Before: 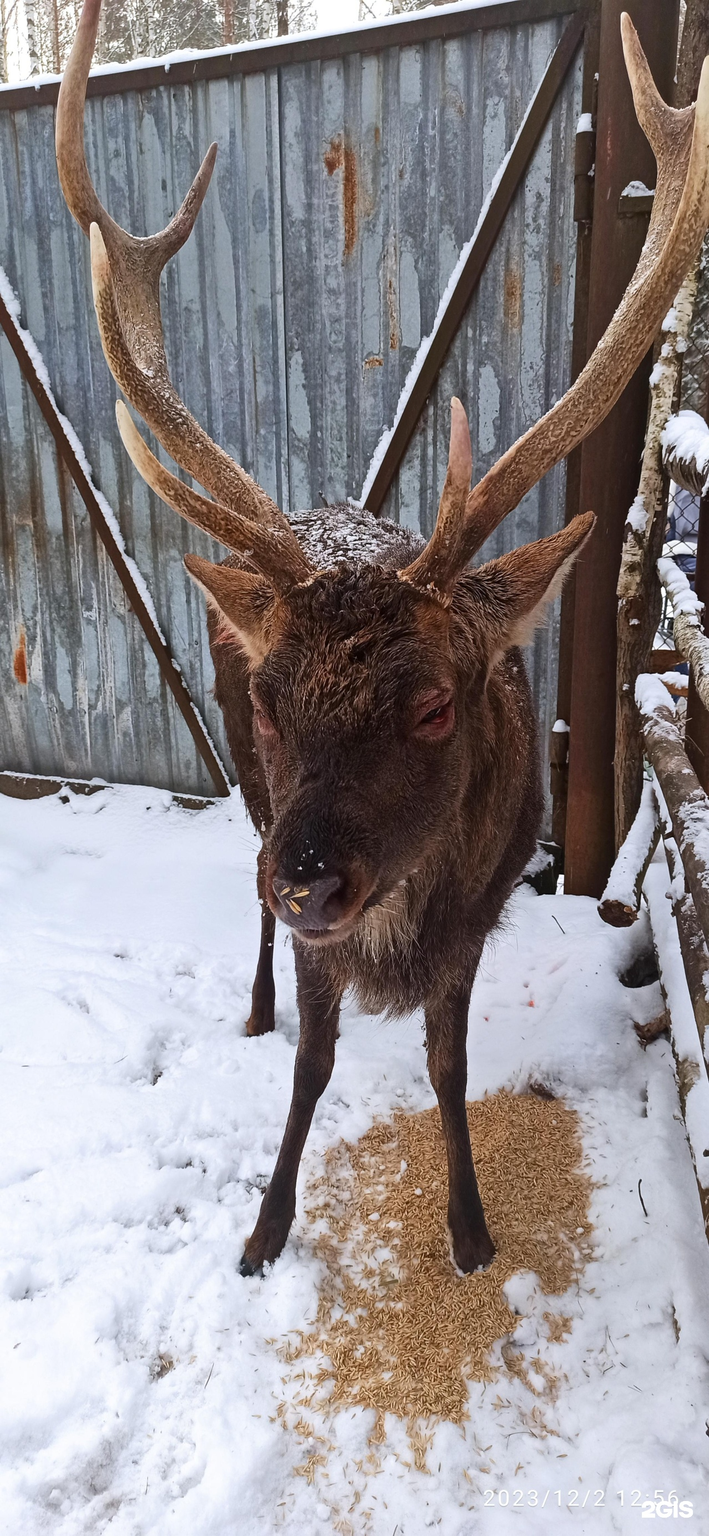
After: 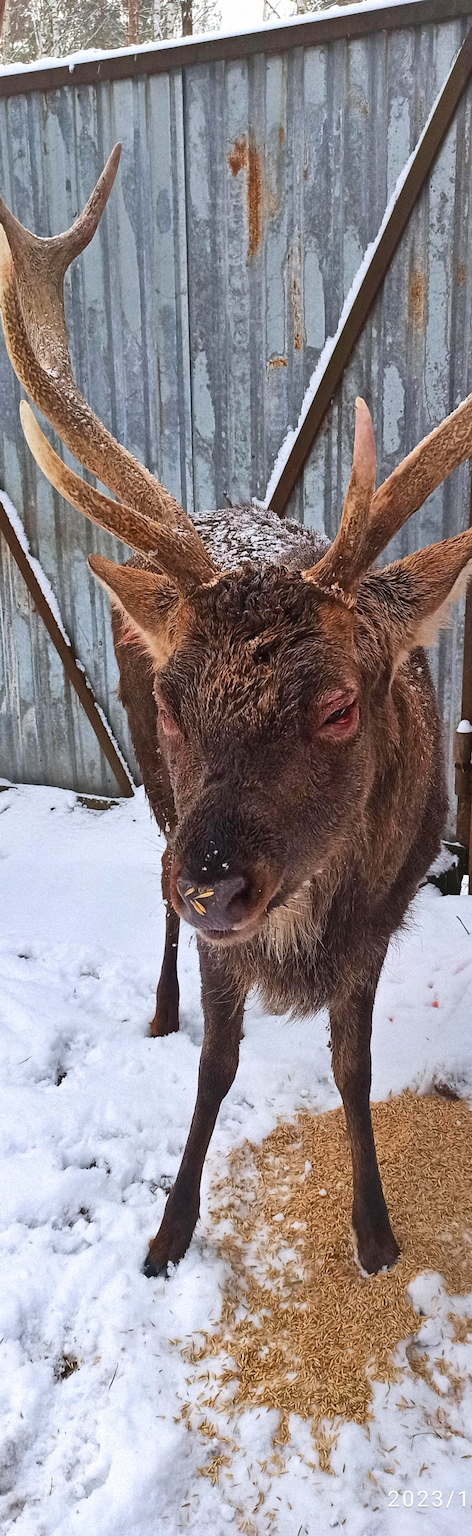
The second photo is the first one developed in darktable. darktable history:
crop and rotate: left 13.537%, right 19.796%
contrast brightness saturation: contrast 0.07, brightness 0.08, saturation 0.18
shadows and highlights: soften with gaussian
grain: mid-tones bias 0%
